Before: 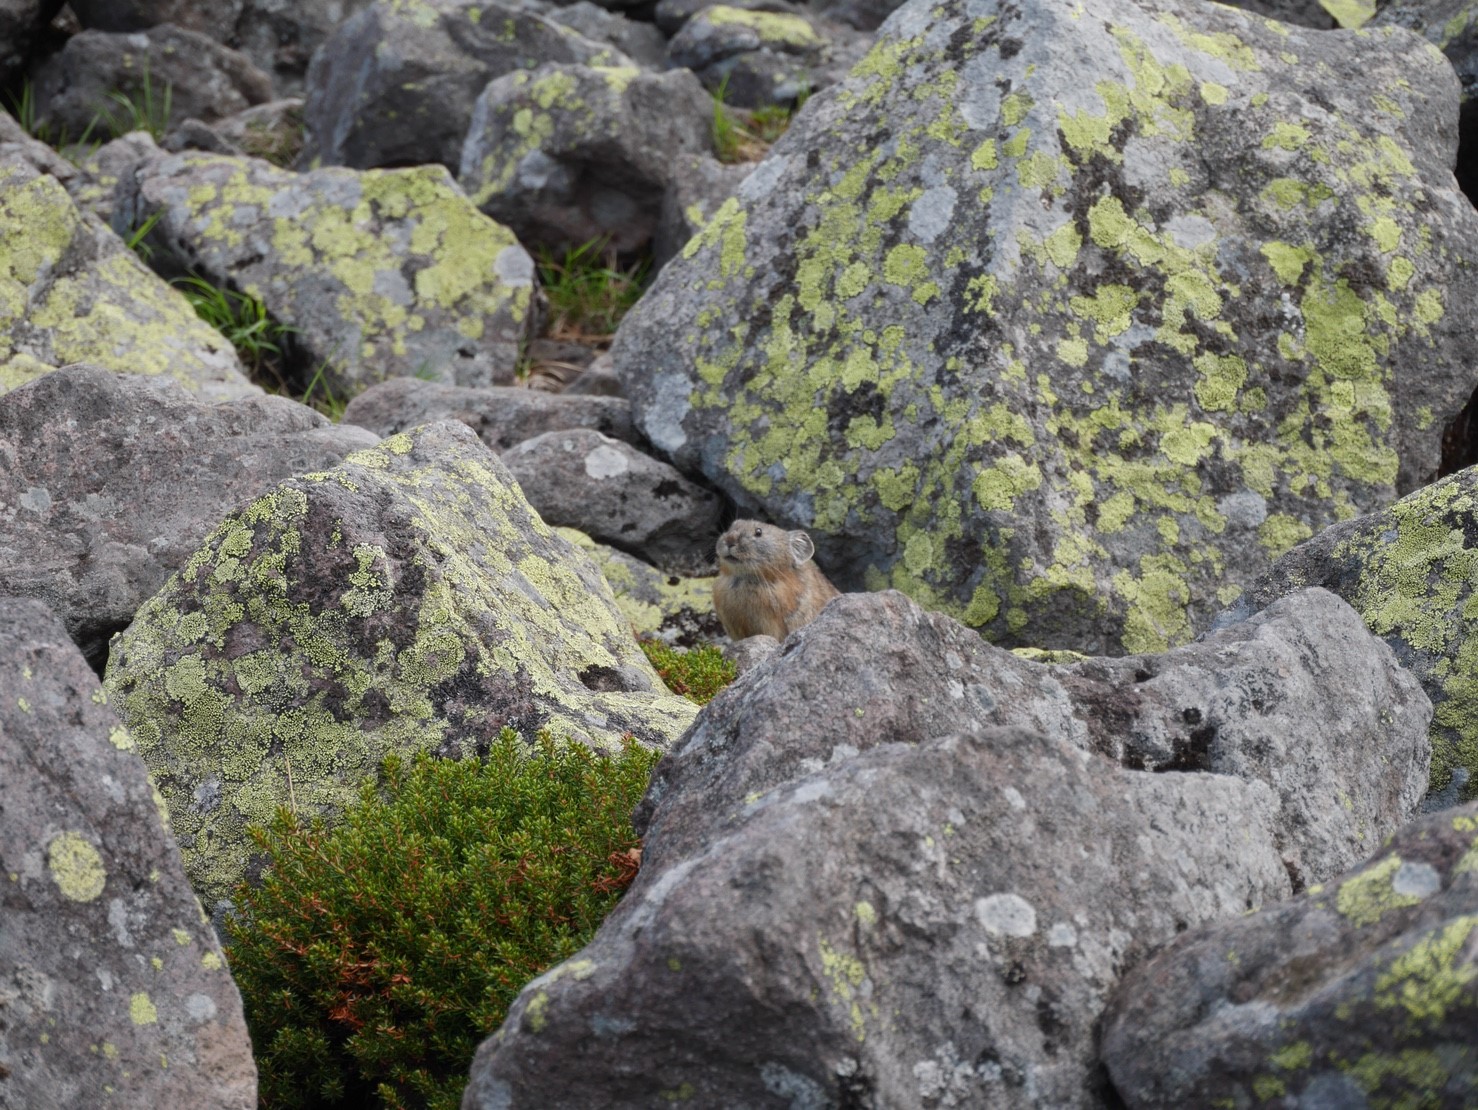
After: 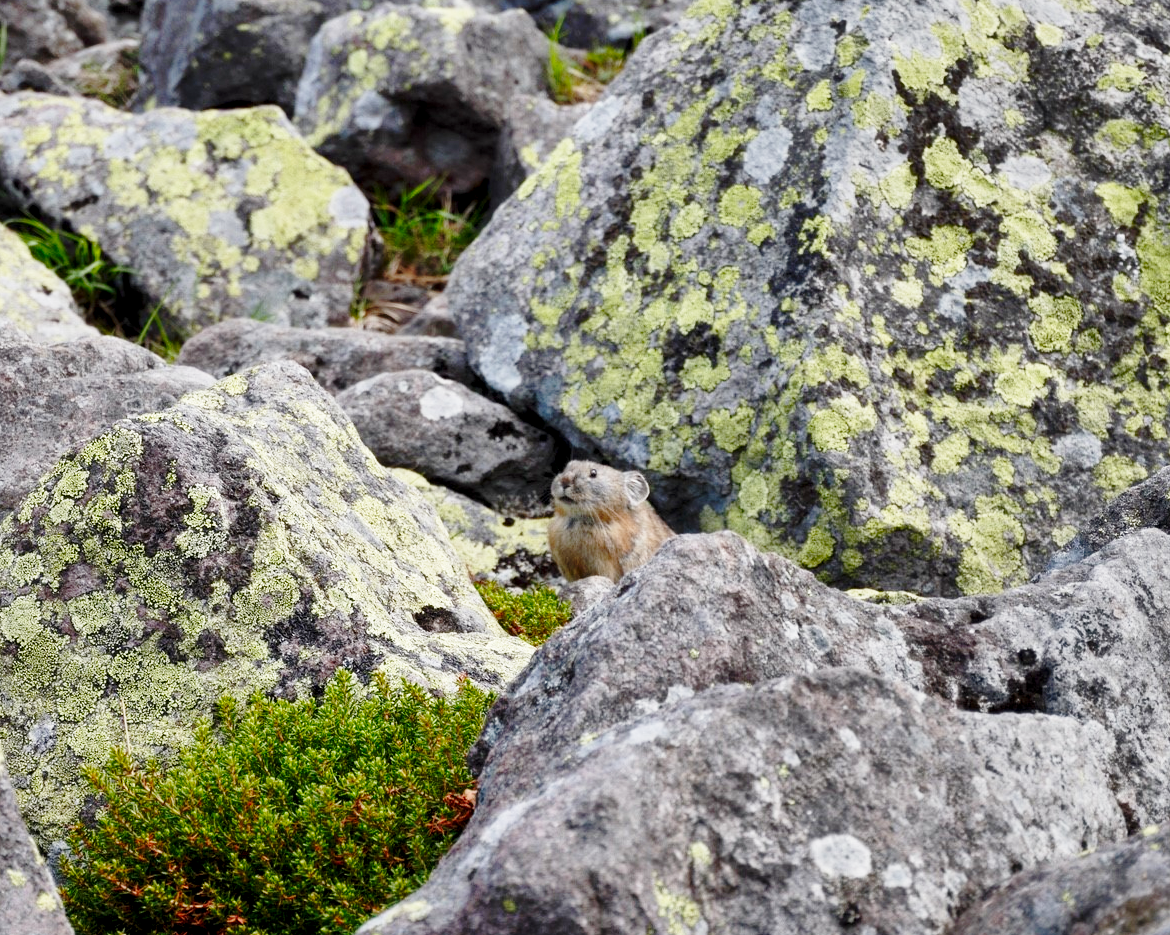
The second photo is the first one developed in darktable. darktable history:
exposure: black level correction 0.009, compensate highlight preservation false
shadows and highlights: shadows 24.5, highlights -78.15, soften with gaussian
base curve: curves: ch0 [(0, 0) (0.032, 0.037) (0.105, 0.228) (0.435, 0.76) (0.856, 0.983) (1, 1)], preserve colors none
crop: left 11.225%, top 5.381%, right 9.565%, bottom 10.314%
